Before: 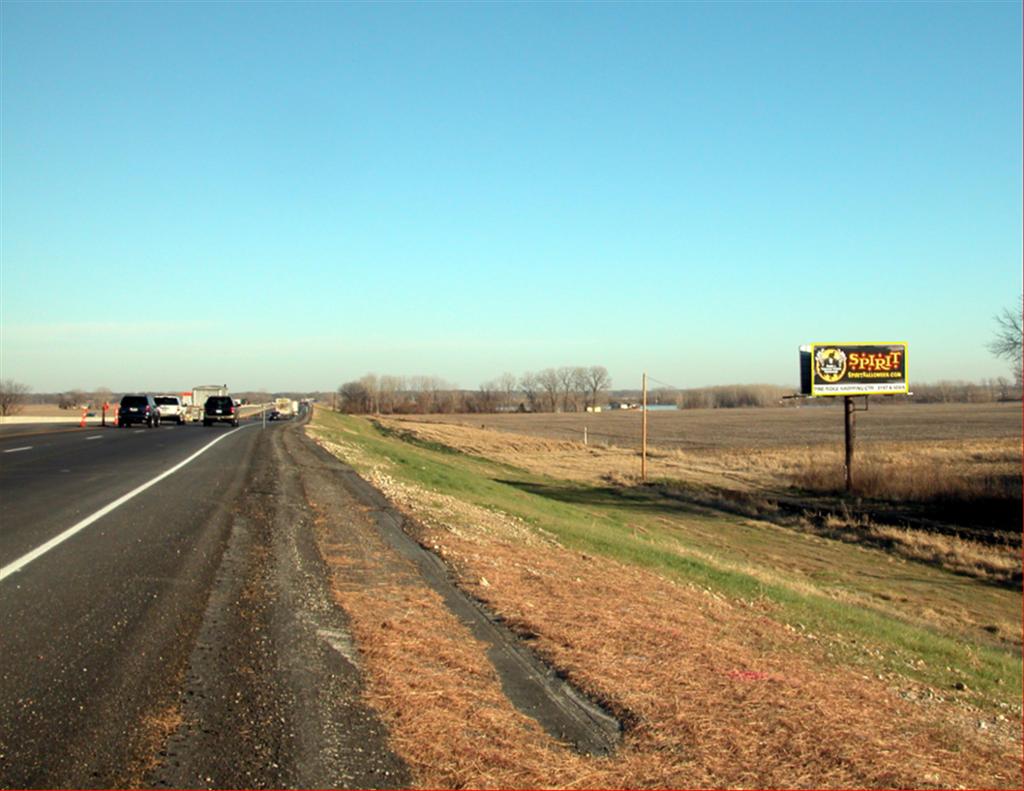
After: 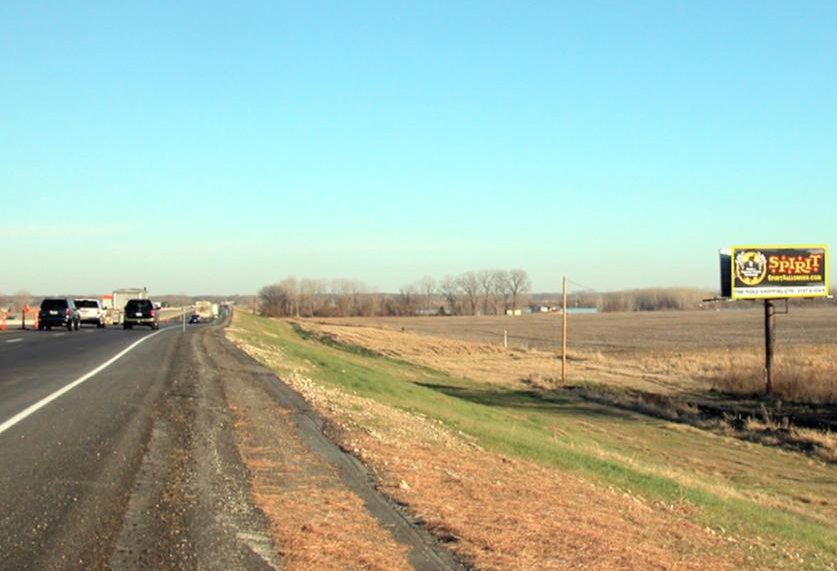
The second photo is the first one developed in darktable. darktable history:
crop: left 7.831%, top 12.305%, right 10.346%, bottom 15.441%
contrast brightness saturation: brightness 0.135
